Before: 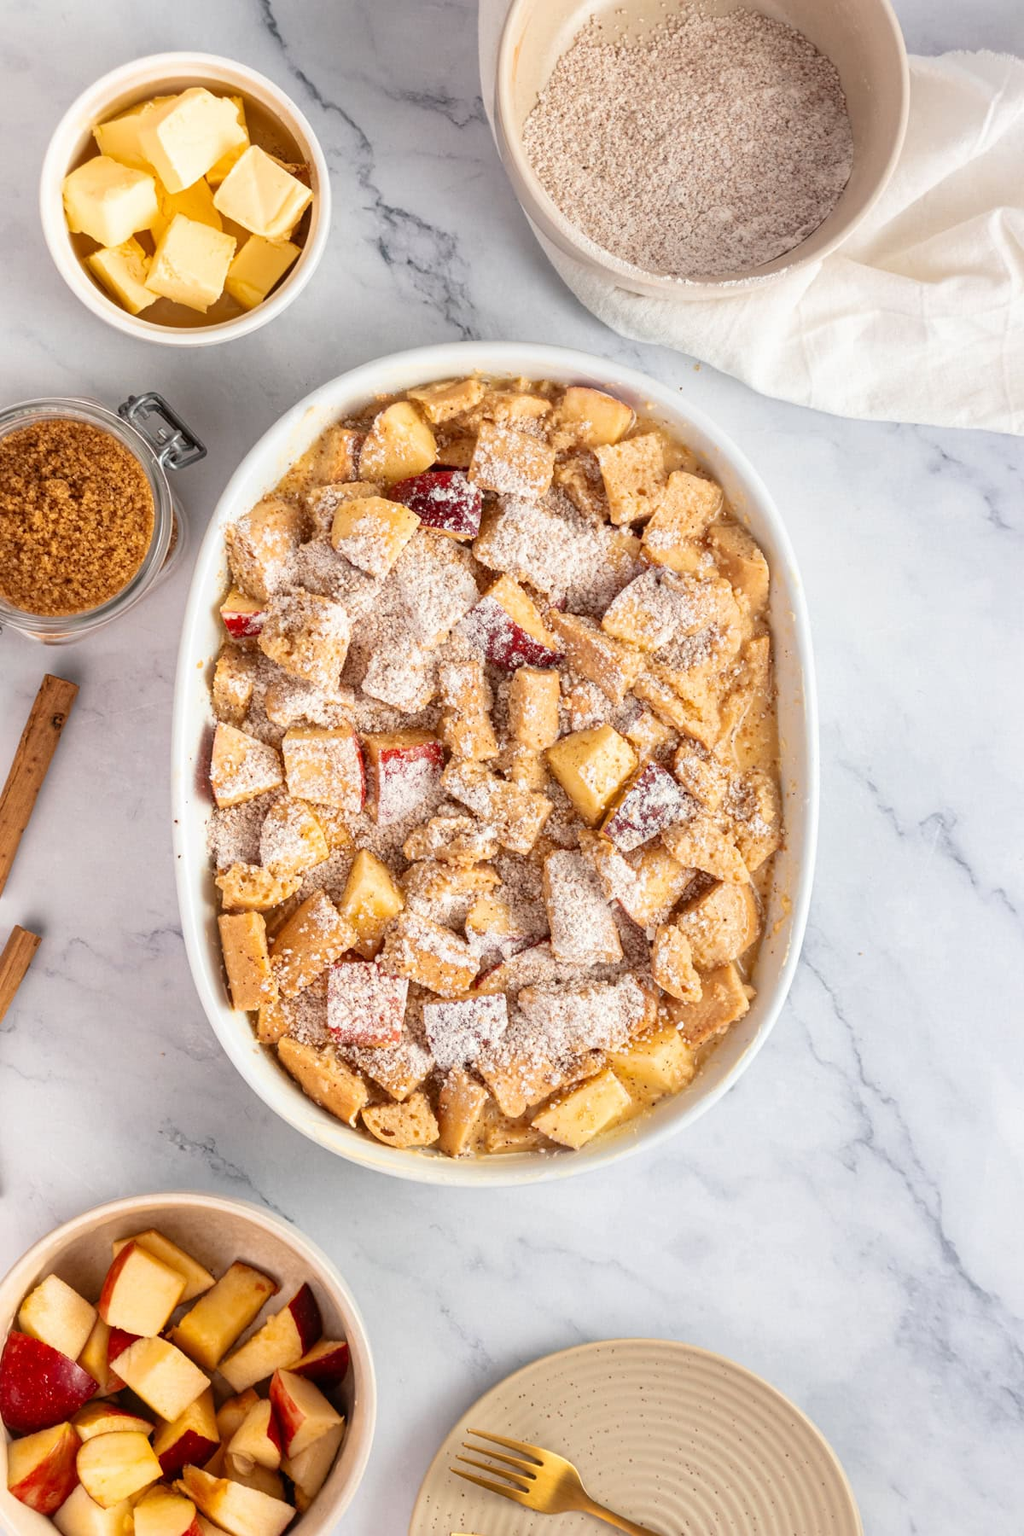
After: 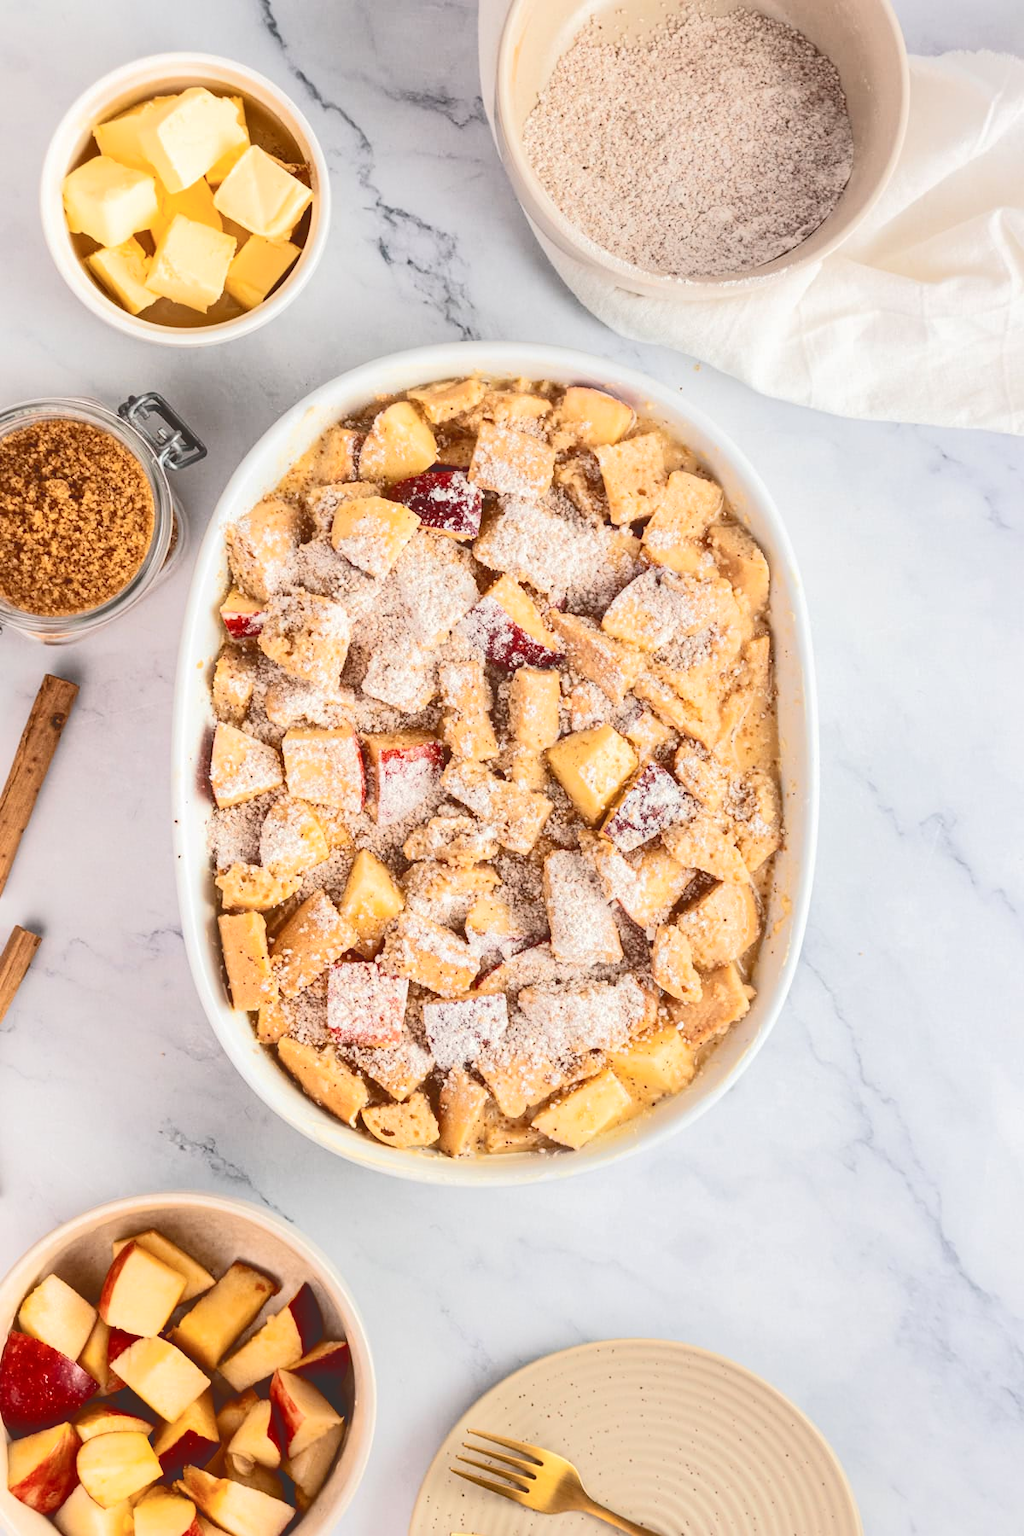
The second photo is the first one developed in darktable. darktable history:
tone curve: curves: ch0 [(0, 0) (0.003, 0.19) (0.011, 0.192) (0.025, 0.192) (0.044, 0.194) (0.069, 0.196) (0.1, 0.197) (0.136, 0.198) (0.177, 0.216) (0.224, 0.236) (0.277, 0.269) (0.335, 0.331) (0.399, 0.418) (0.468, 0.515) (0.543, 0.621) (0.623, 0.725) (0.709, 0.804) (0.801, 0.859) (0.898, 0.913) (1, 1)], color space Lab, independent channels, preserve colors none
